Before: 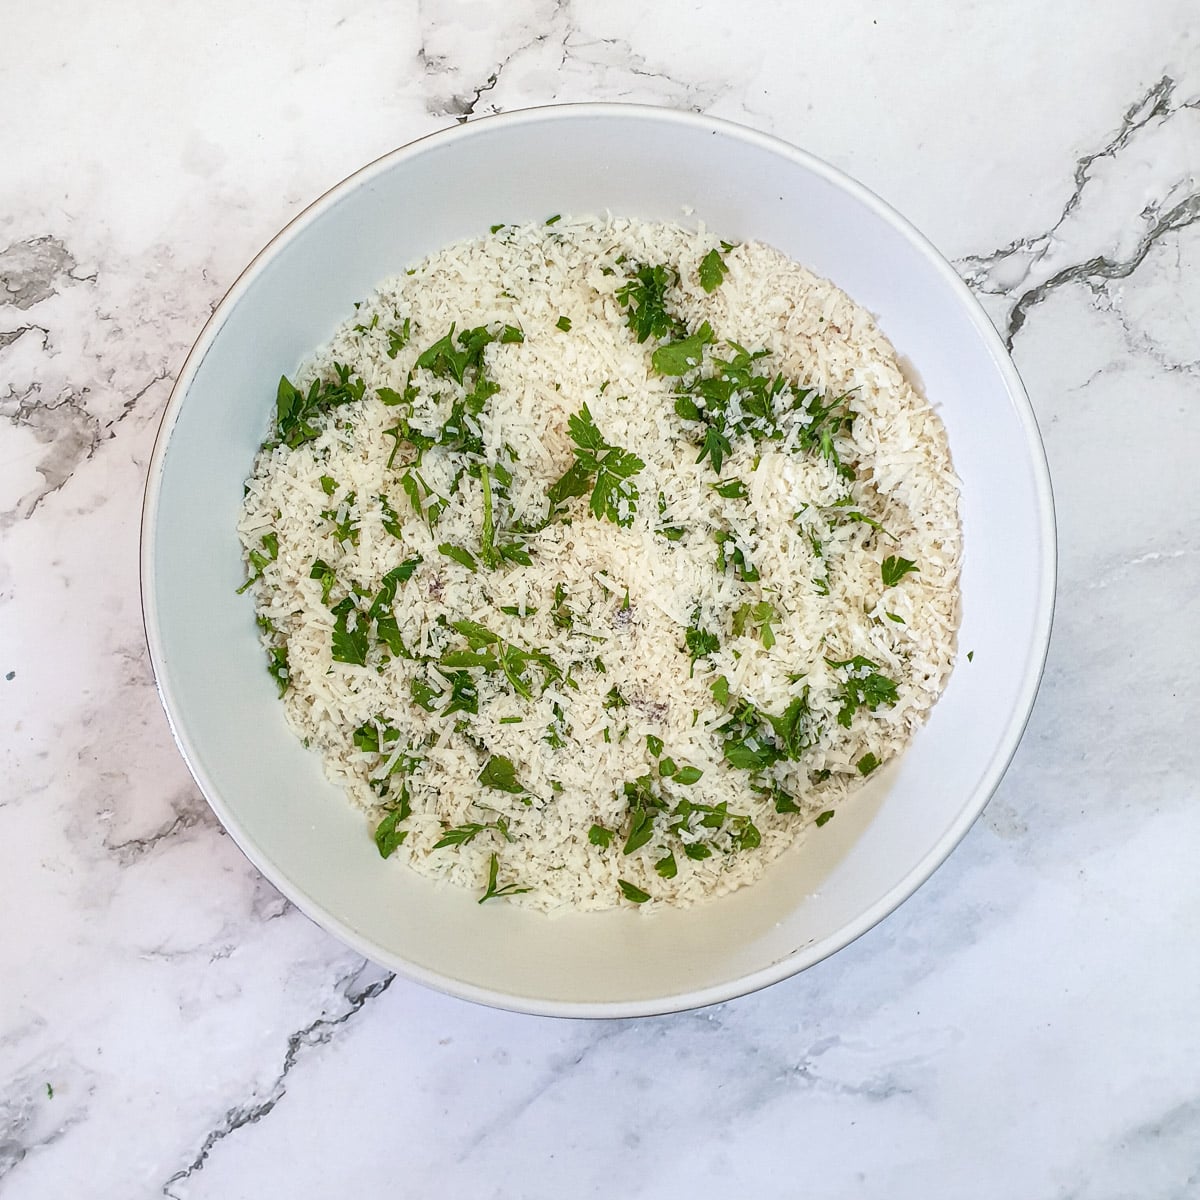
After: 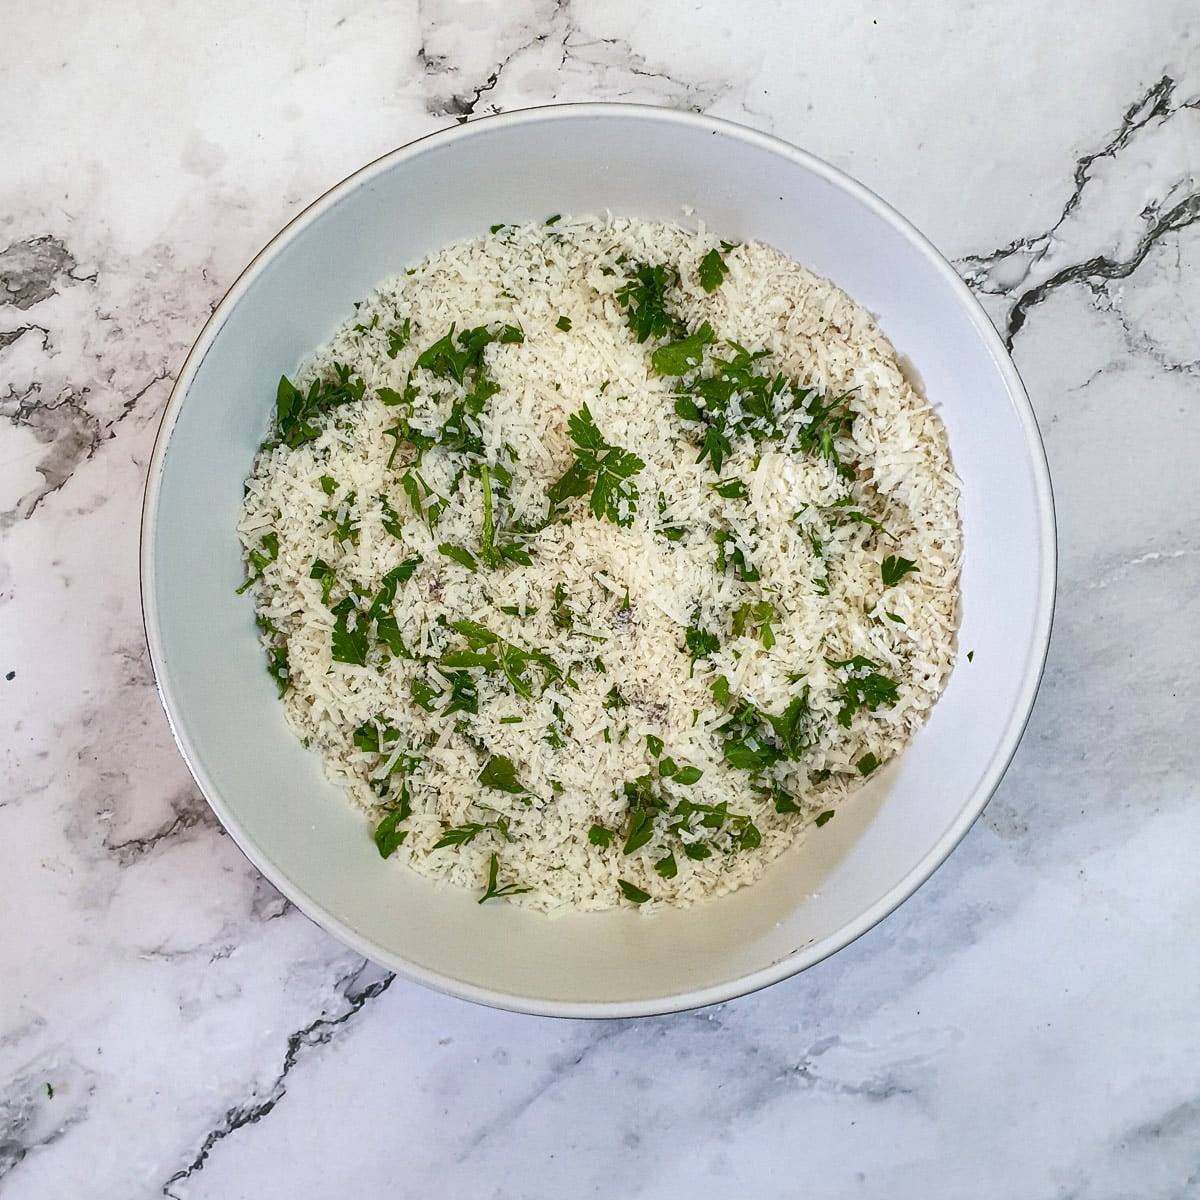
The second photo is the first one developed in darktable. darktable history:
shadows and highlights: shadows 52.75, soften with gaussian
